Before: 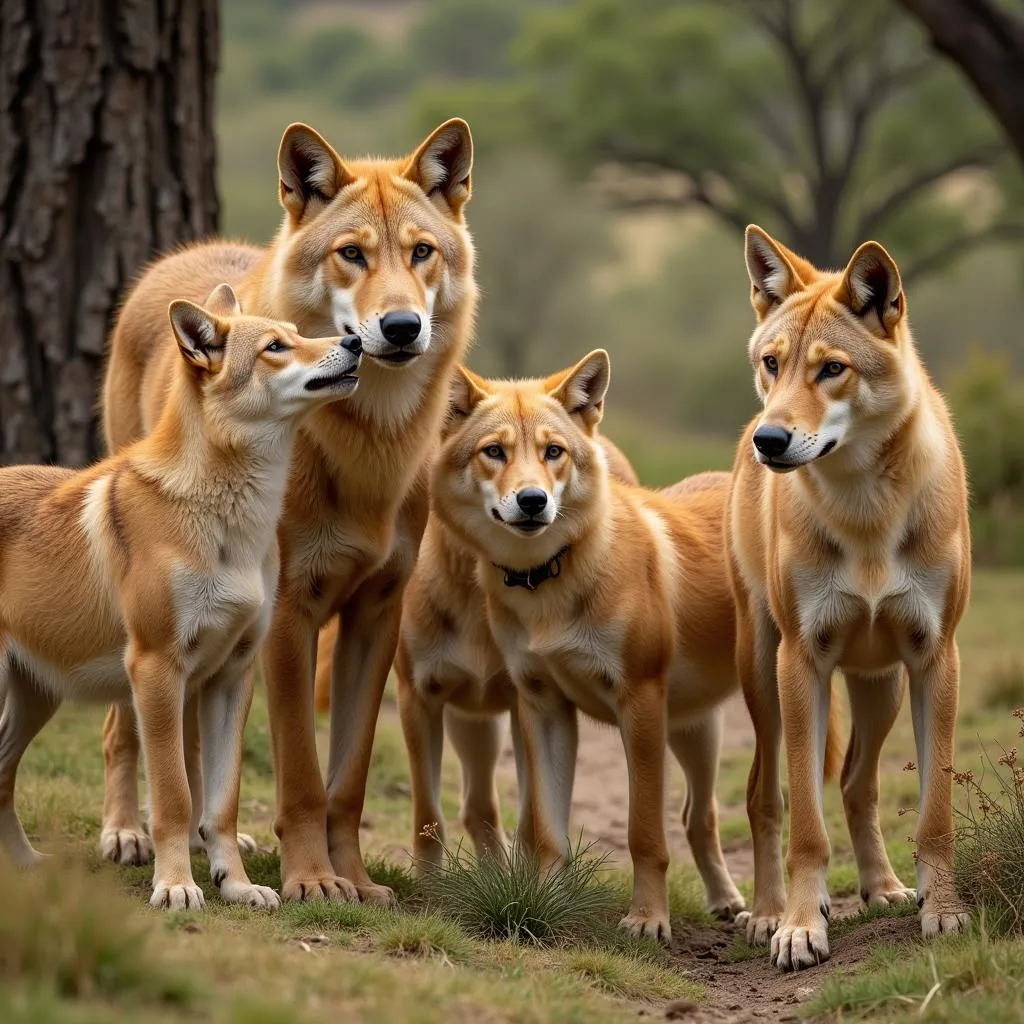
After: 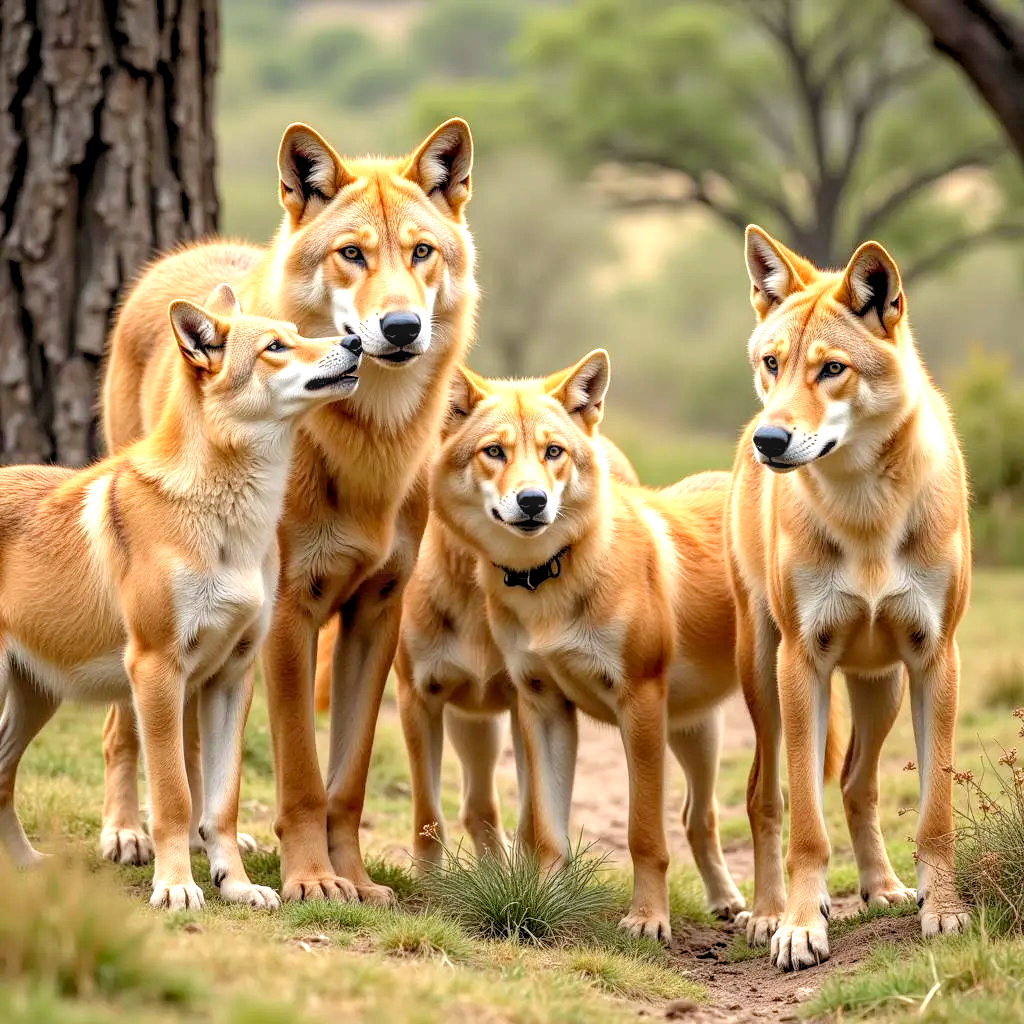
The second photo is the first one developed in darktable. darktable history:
exposure: black level correction 0, exposure 0.499 EV, compensate highlight preservation false
local contrast: on, module defaults
levels: levels [0.044, 0.416, 0.908]
